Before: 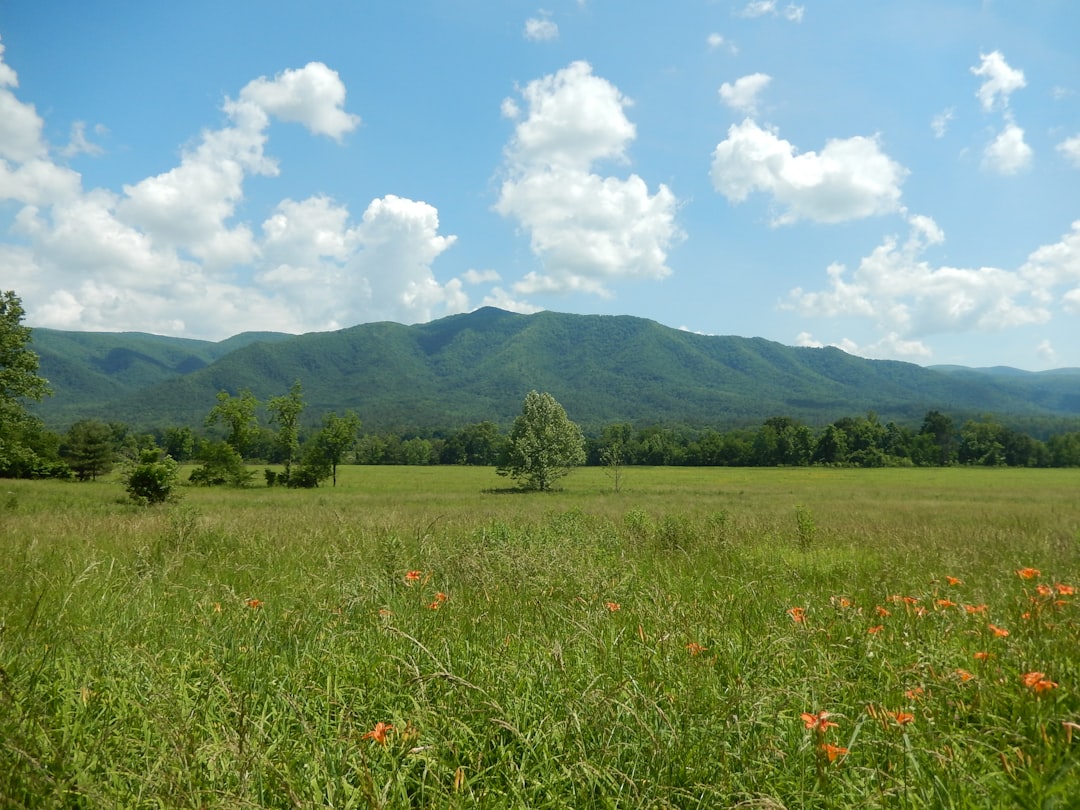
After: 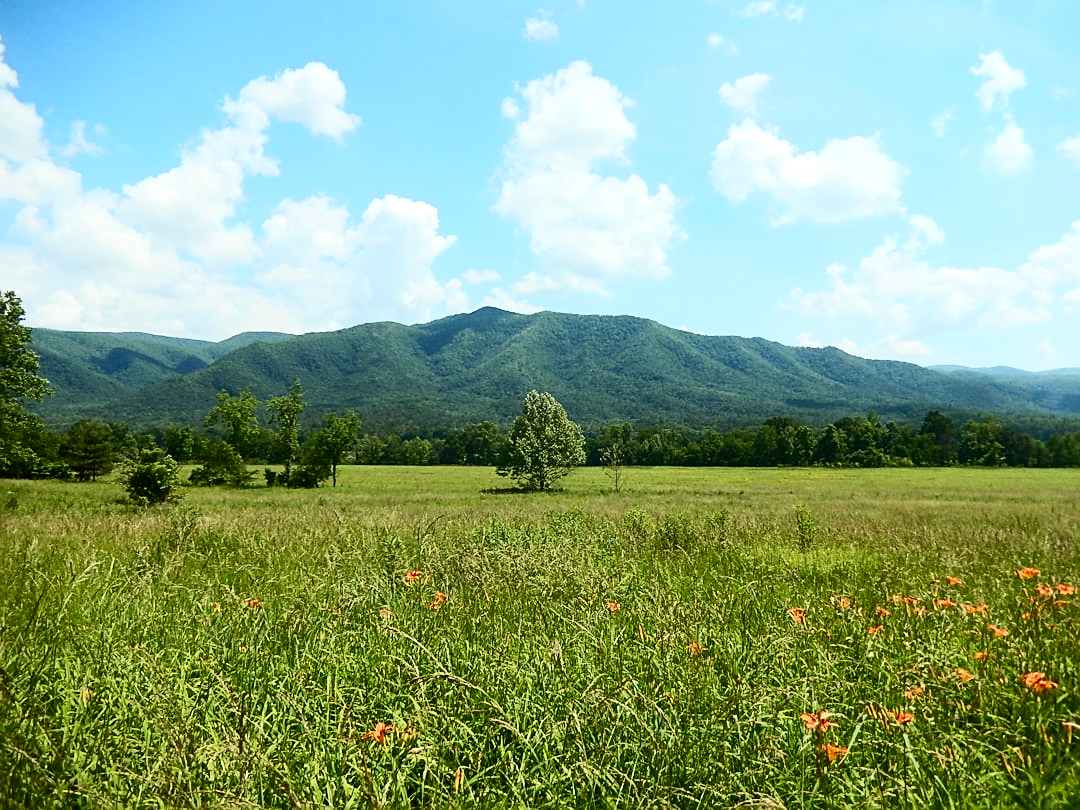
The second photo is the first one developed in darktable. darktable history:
sharpen: on, module defaults
contrast brightness saturation: contrast 0.4, brightness 0.1, saturation 0.21
